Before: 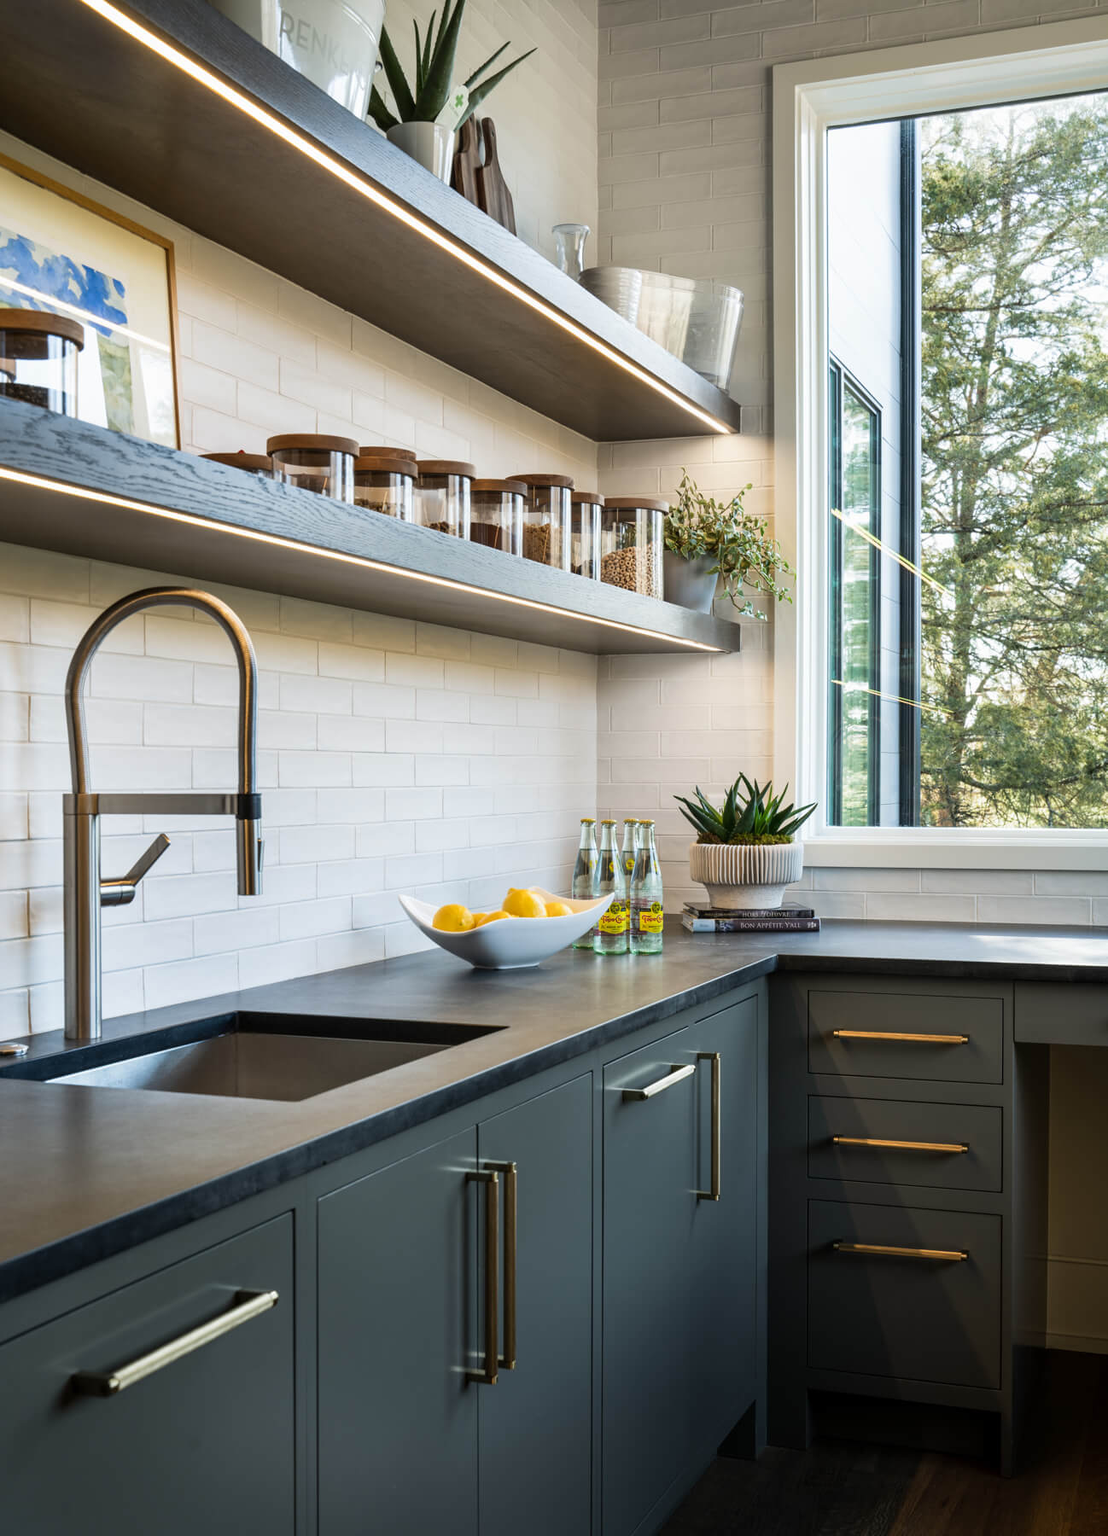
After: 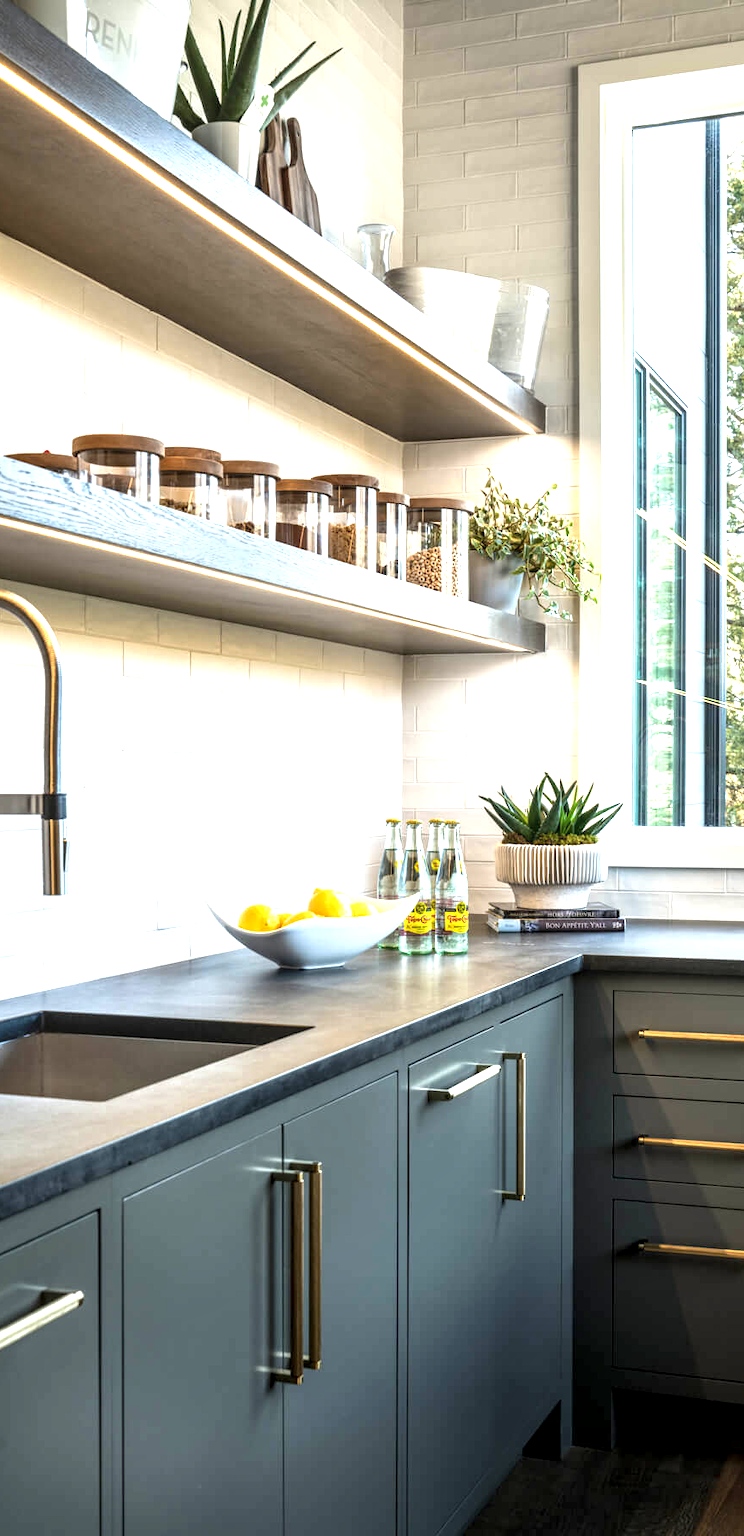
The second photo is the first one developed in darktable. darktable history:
local contrast: detail 130%
exposure: black level correction 0.001, exposure 1.04 EV, compensate highlight preservation false
tone equalizer: edges refinement/feathering 500, mask exposure compensation -1.57 EV, preserve details no
crop and rotate: left 17.589%, right 15.119%
